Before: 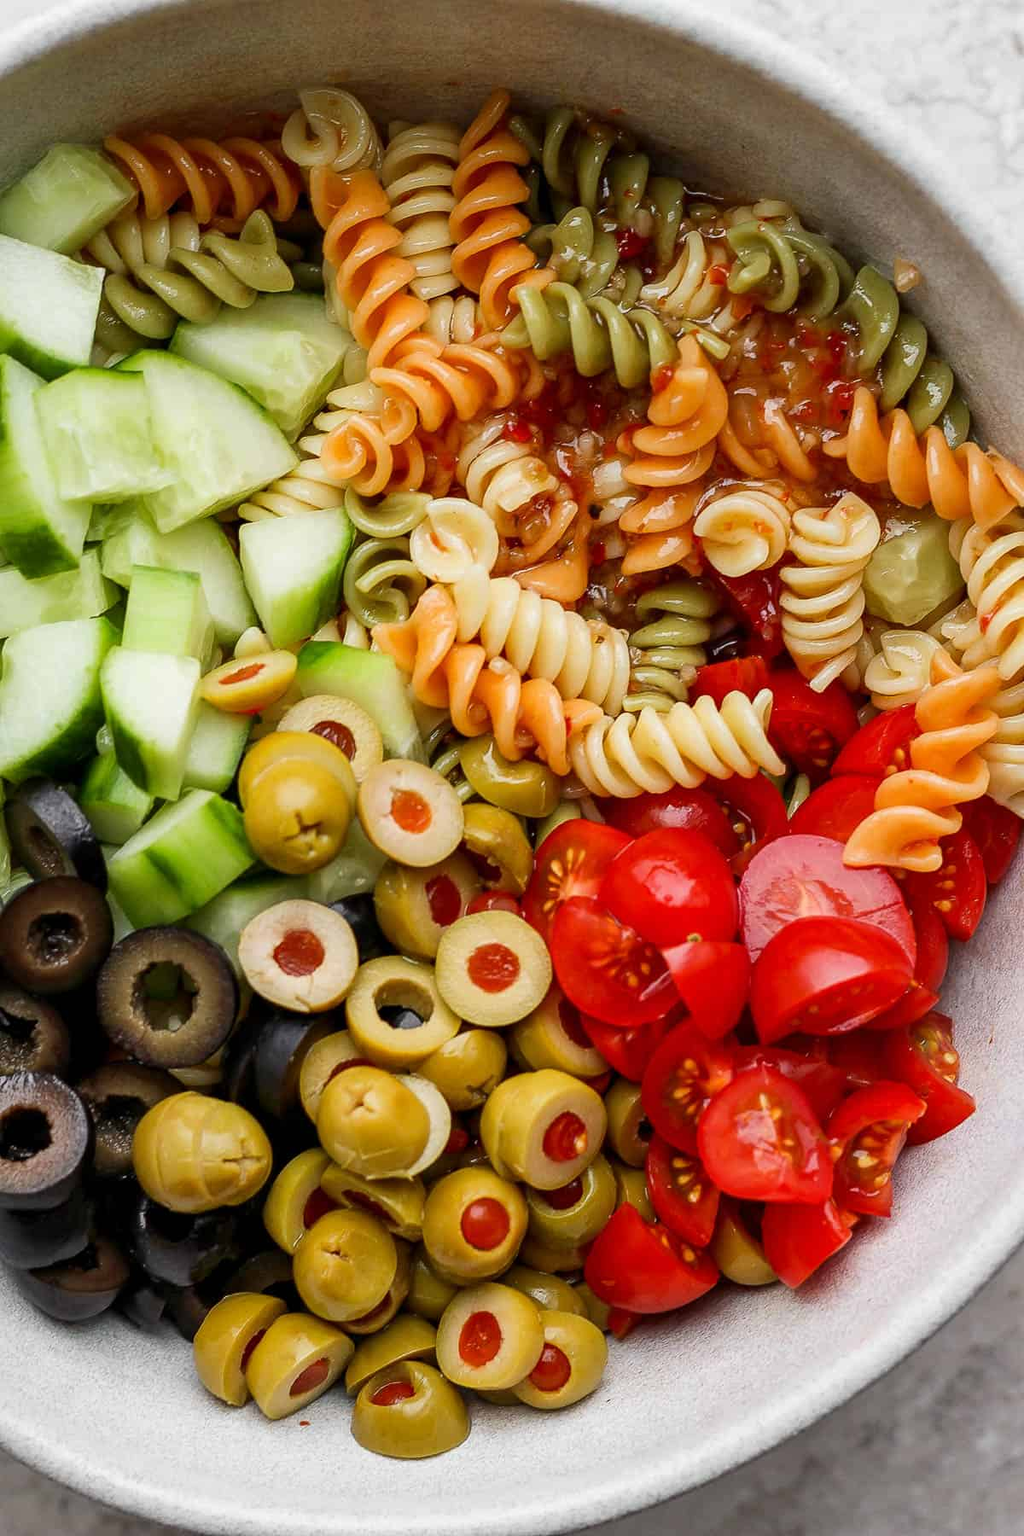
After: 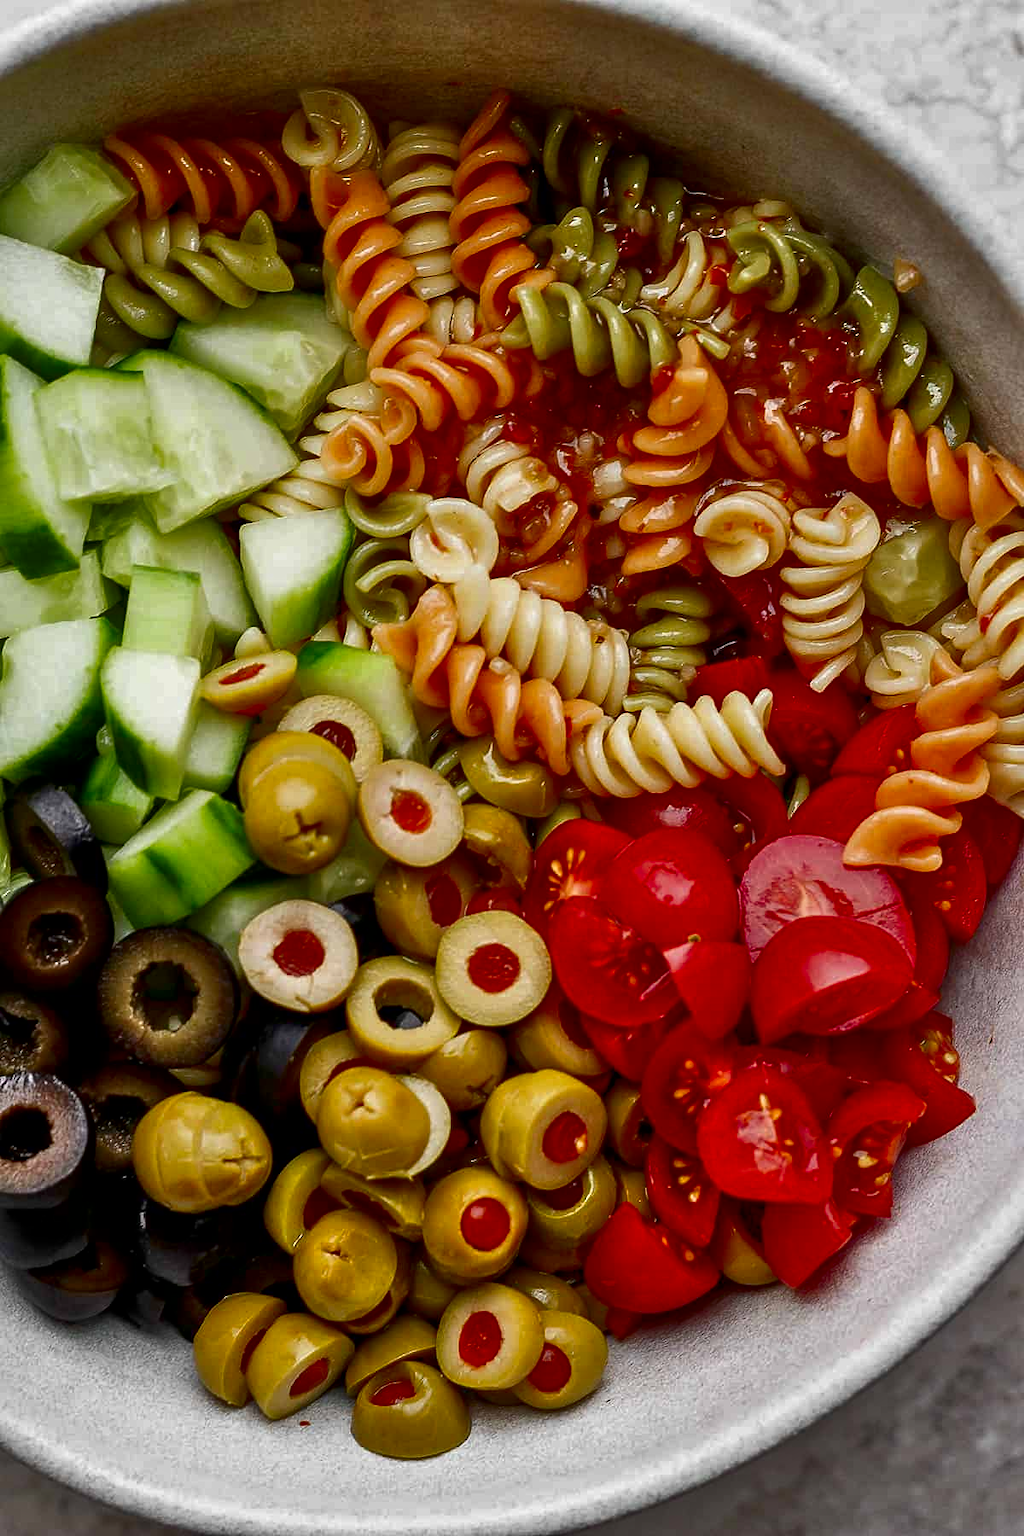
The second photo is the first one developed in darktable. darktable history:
tone equalizer: -7 EV 0.15 EV, -6 EV 0.6 EV, -5 EV 1.15 EV, -4 EV 1.33 EV, -3 EV 1.15 EV, -2 EV 0.6 EV, -1 EV 0.15 EV, mask exposure compensation -0.5 EV
contrast brightness saturation: brightness -0.52
